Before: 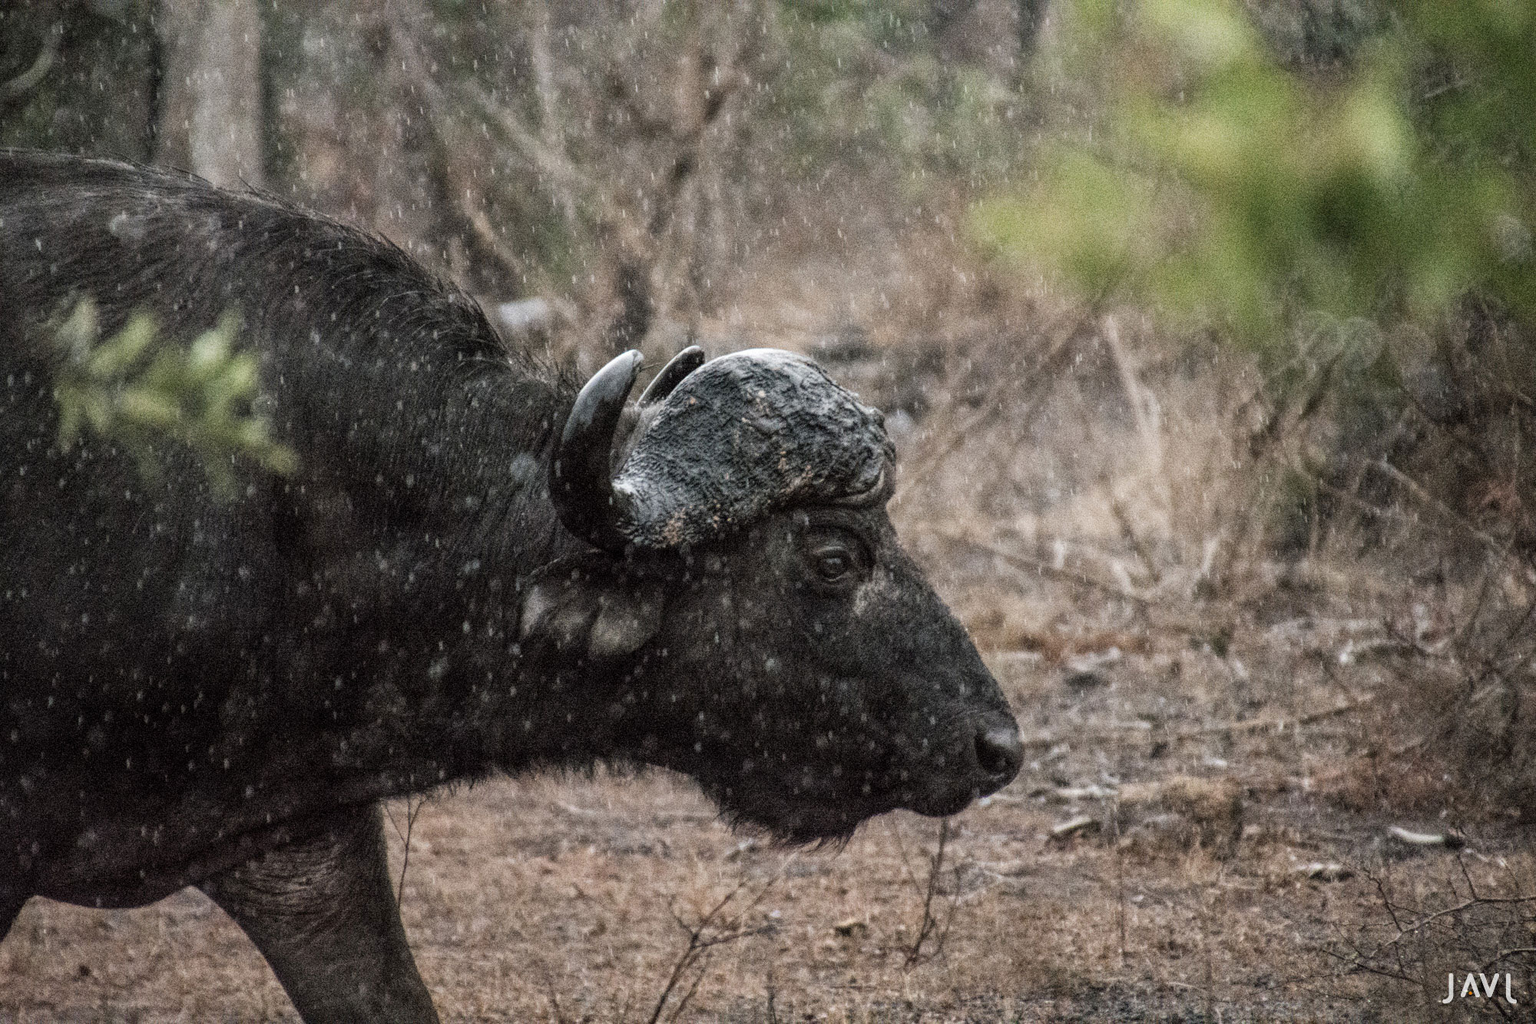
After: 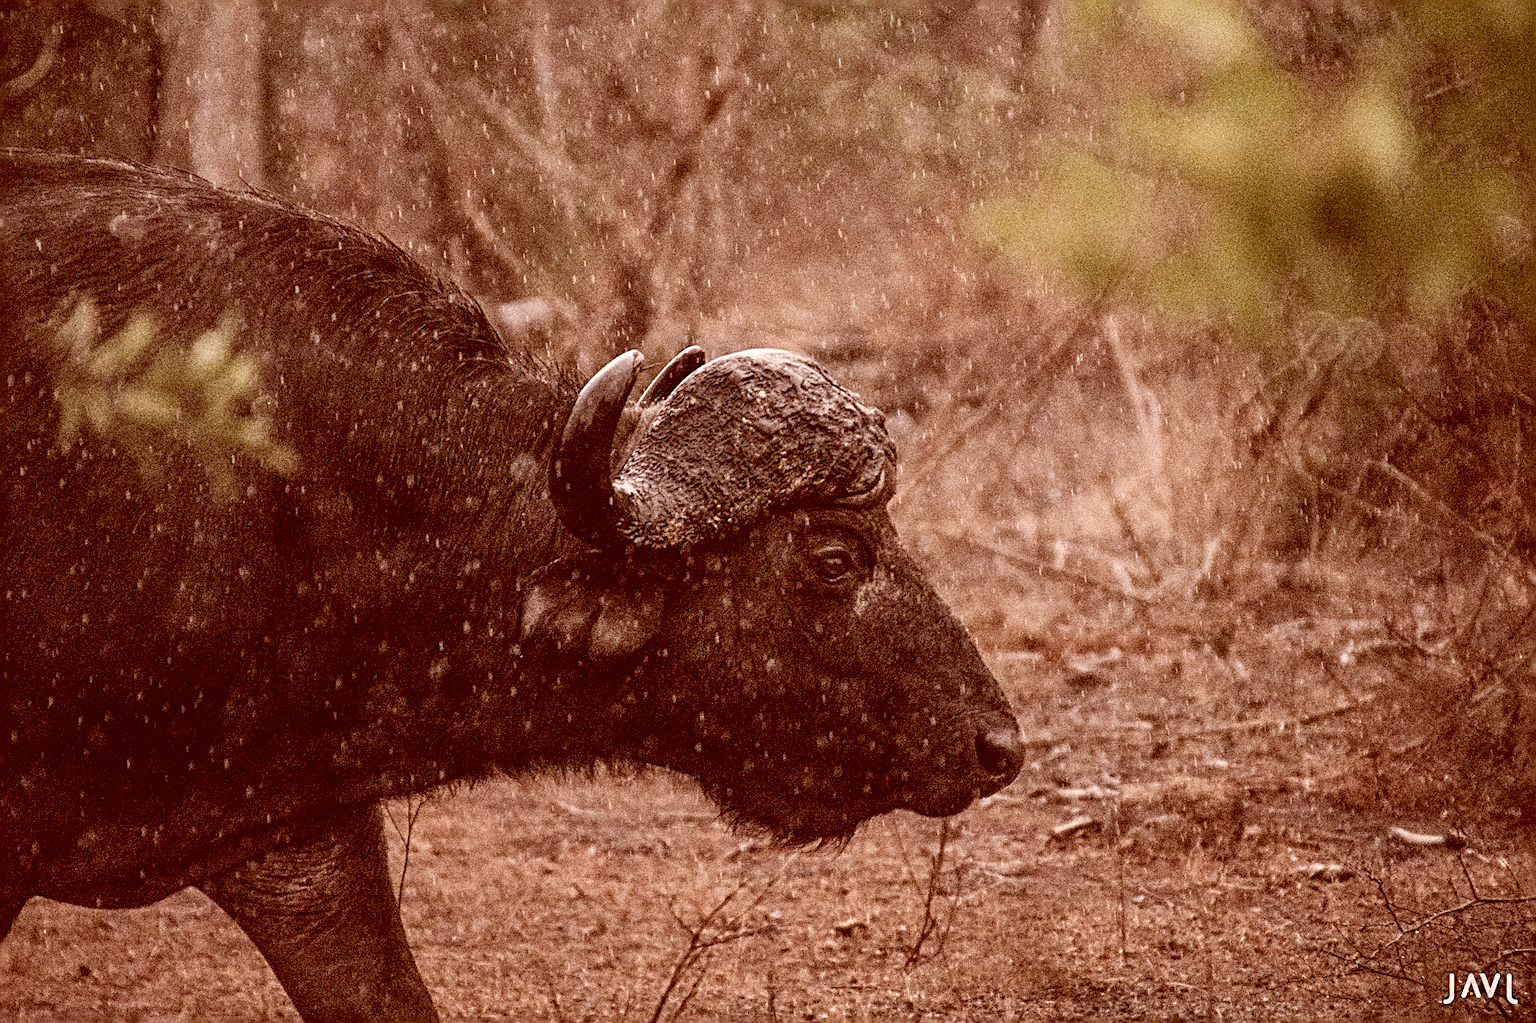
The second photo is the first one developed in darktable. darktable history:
sharpen: radius 3.025, amount 0.757
color correction: highlights a* 9.03, highlights b* 8.71, shadows a* 40, shadows b* 40, saturation 0.8
